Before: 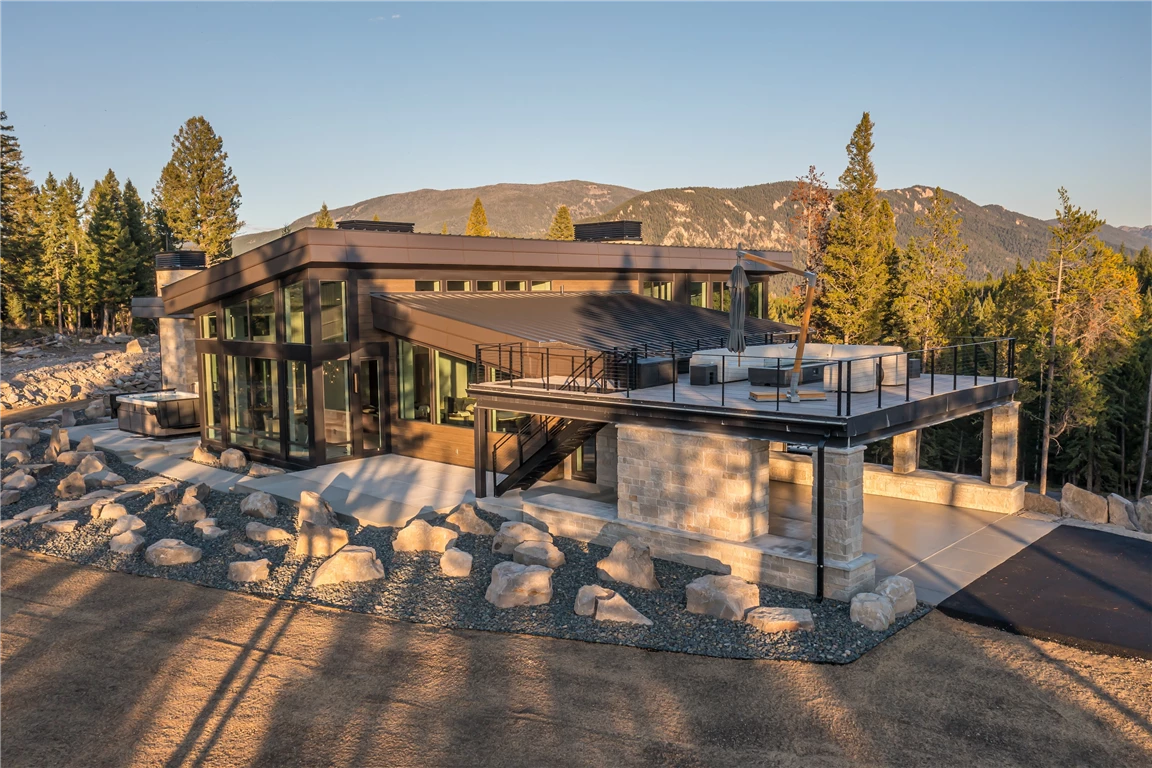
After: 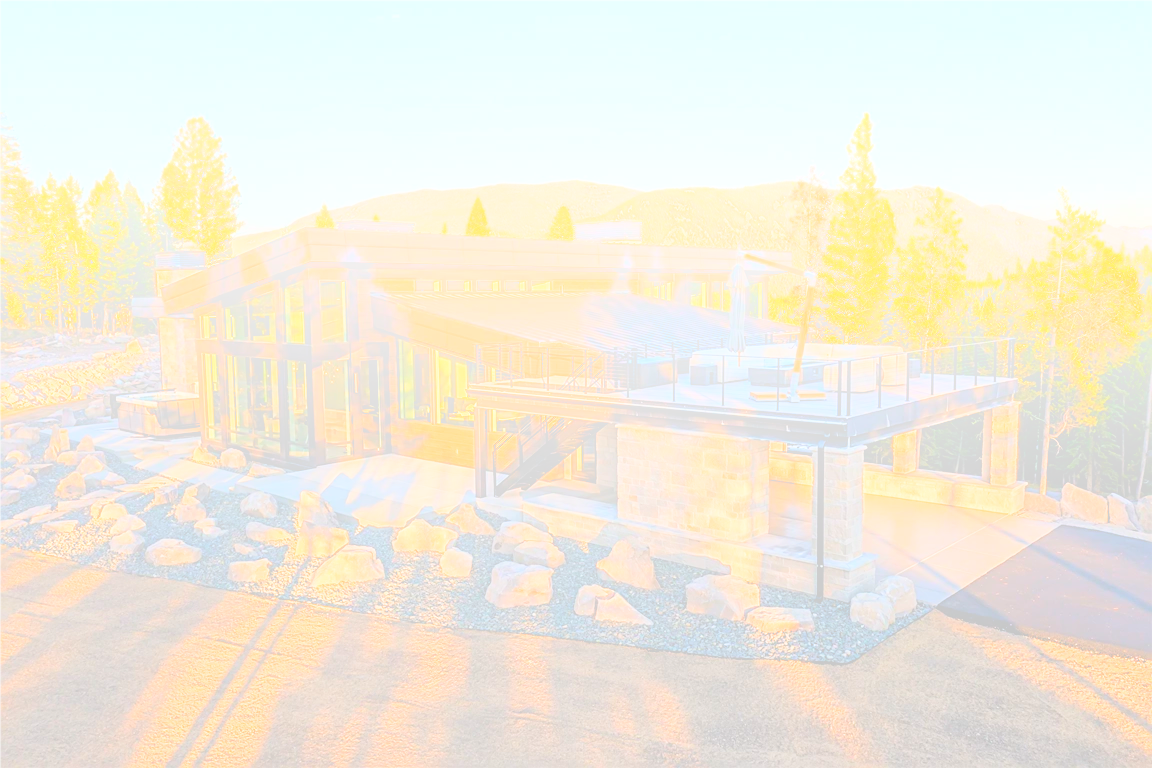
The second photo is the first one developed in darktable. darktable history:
filmic rgb: black relative exposure -7.65 EV, hardness 4.02, contrast 1.1, highlights saturation mix -30%
sharpen: on, module defaults
exposure: black level correction 0, exposure 0.6 EV, compensate highlight preservation false
bloom: size 70%, threshold 25%, strength 70%
